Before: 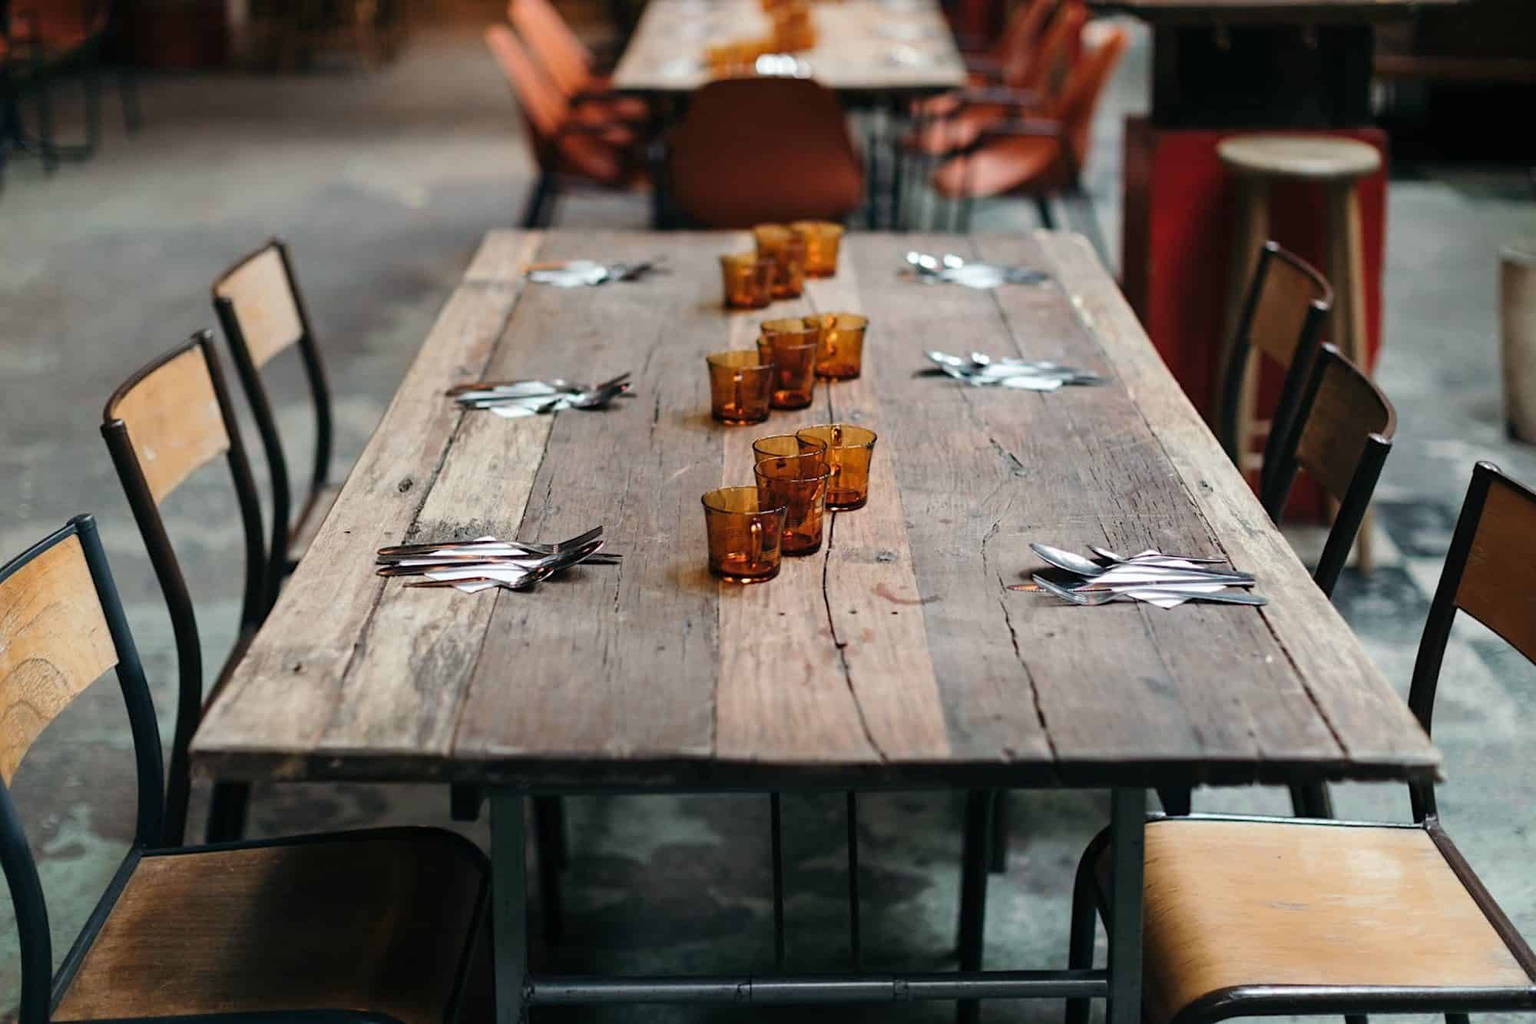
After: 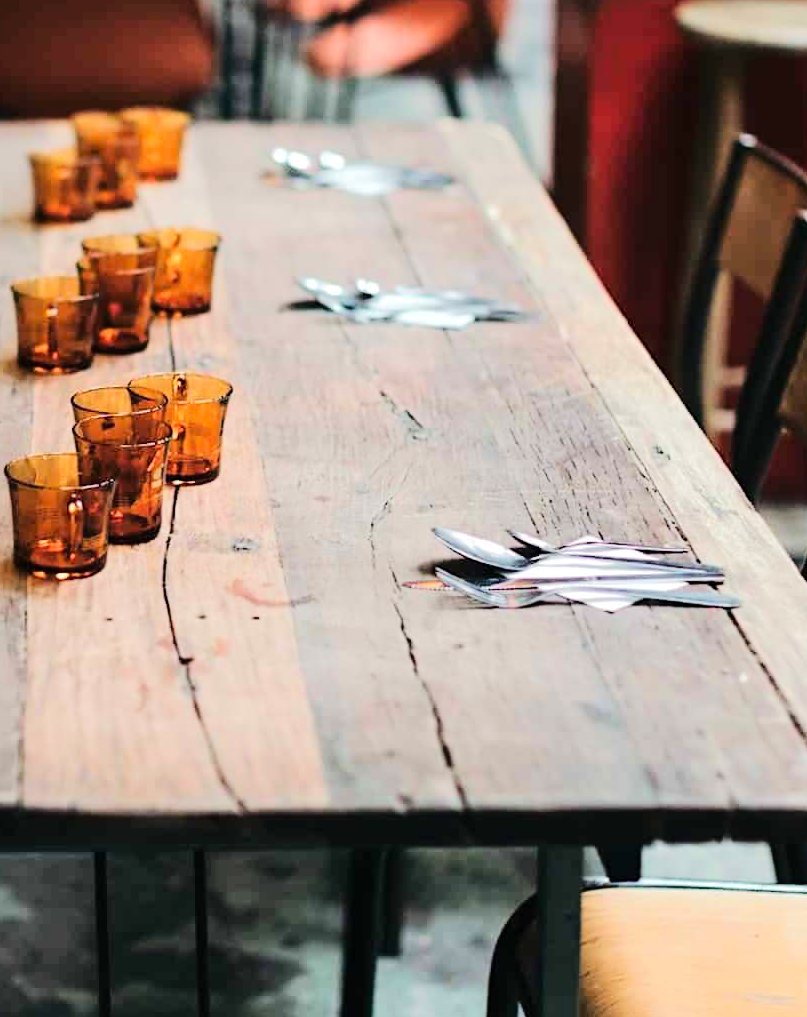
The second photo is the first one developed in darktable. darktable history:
crop: left 45.457%, top 13.52%, right 14.148%, bottom 10.142%
tone equalizer: -7 EV 0.163 EV, -6 EV 0.57 EV, -5 EV 1.17 EV, -4 EV 1.31 EV, -3 EV 1.18 EV, -2 EV 0.6 EV, -1 EV 0.154 EV, edges refinement/feathering 500, mask exposure compensation -1.57 EV, preserve details no
